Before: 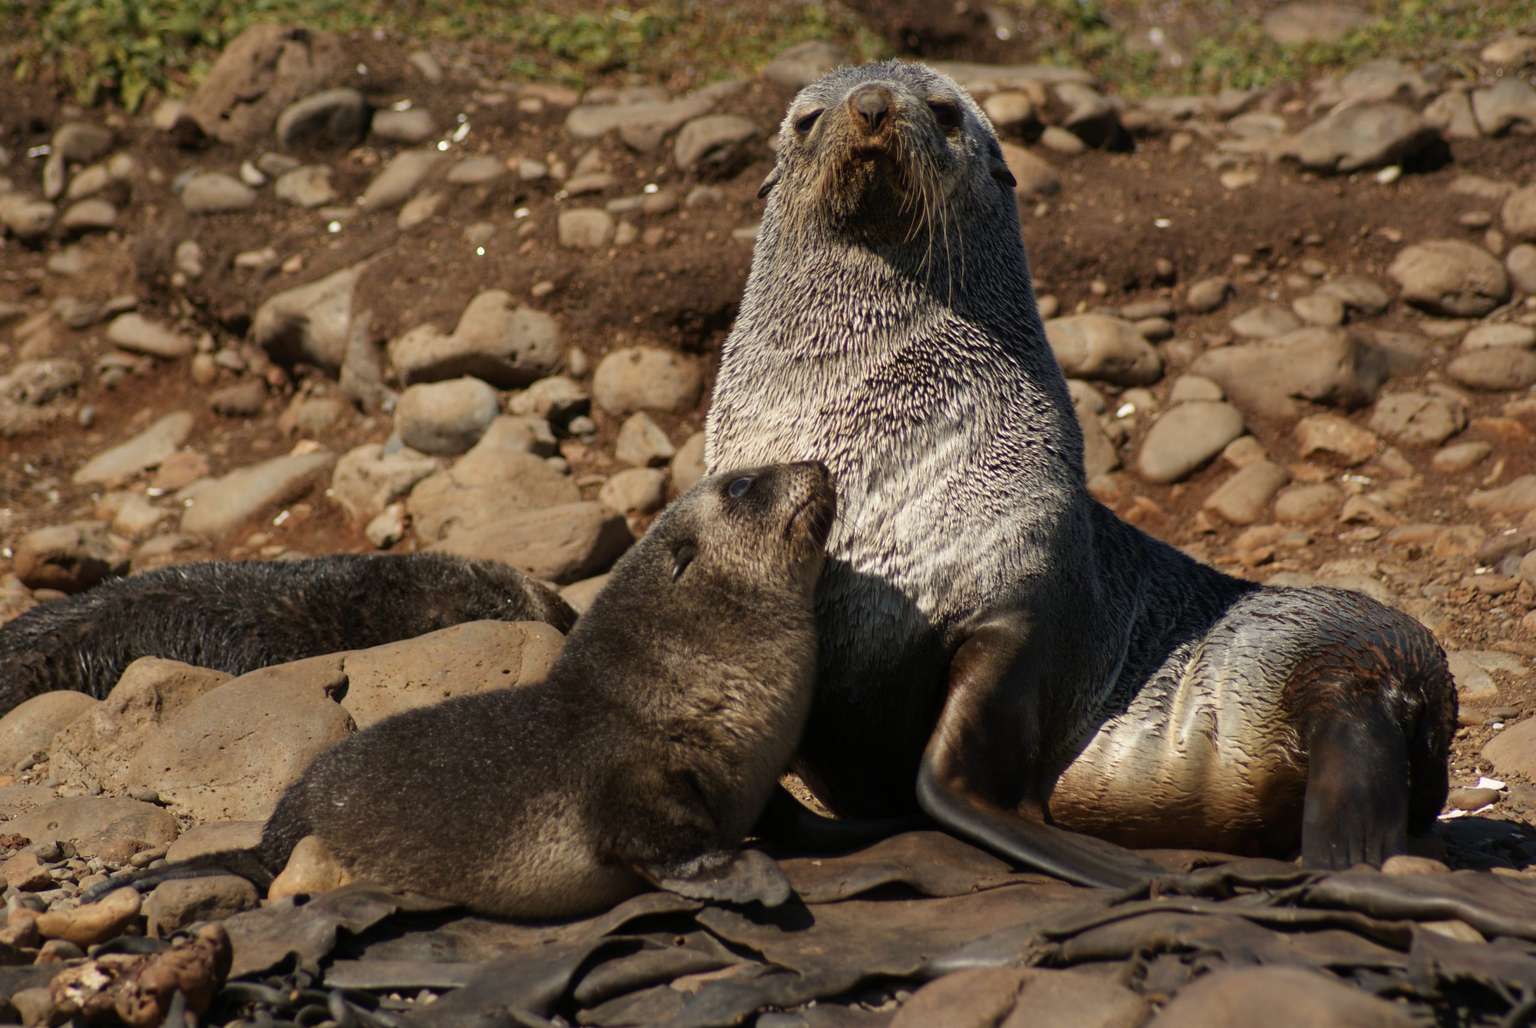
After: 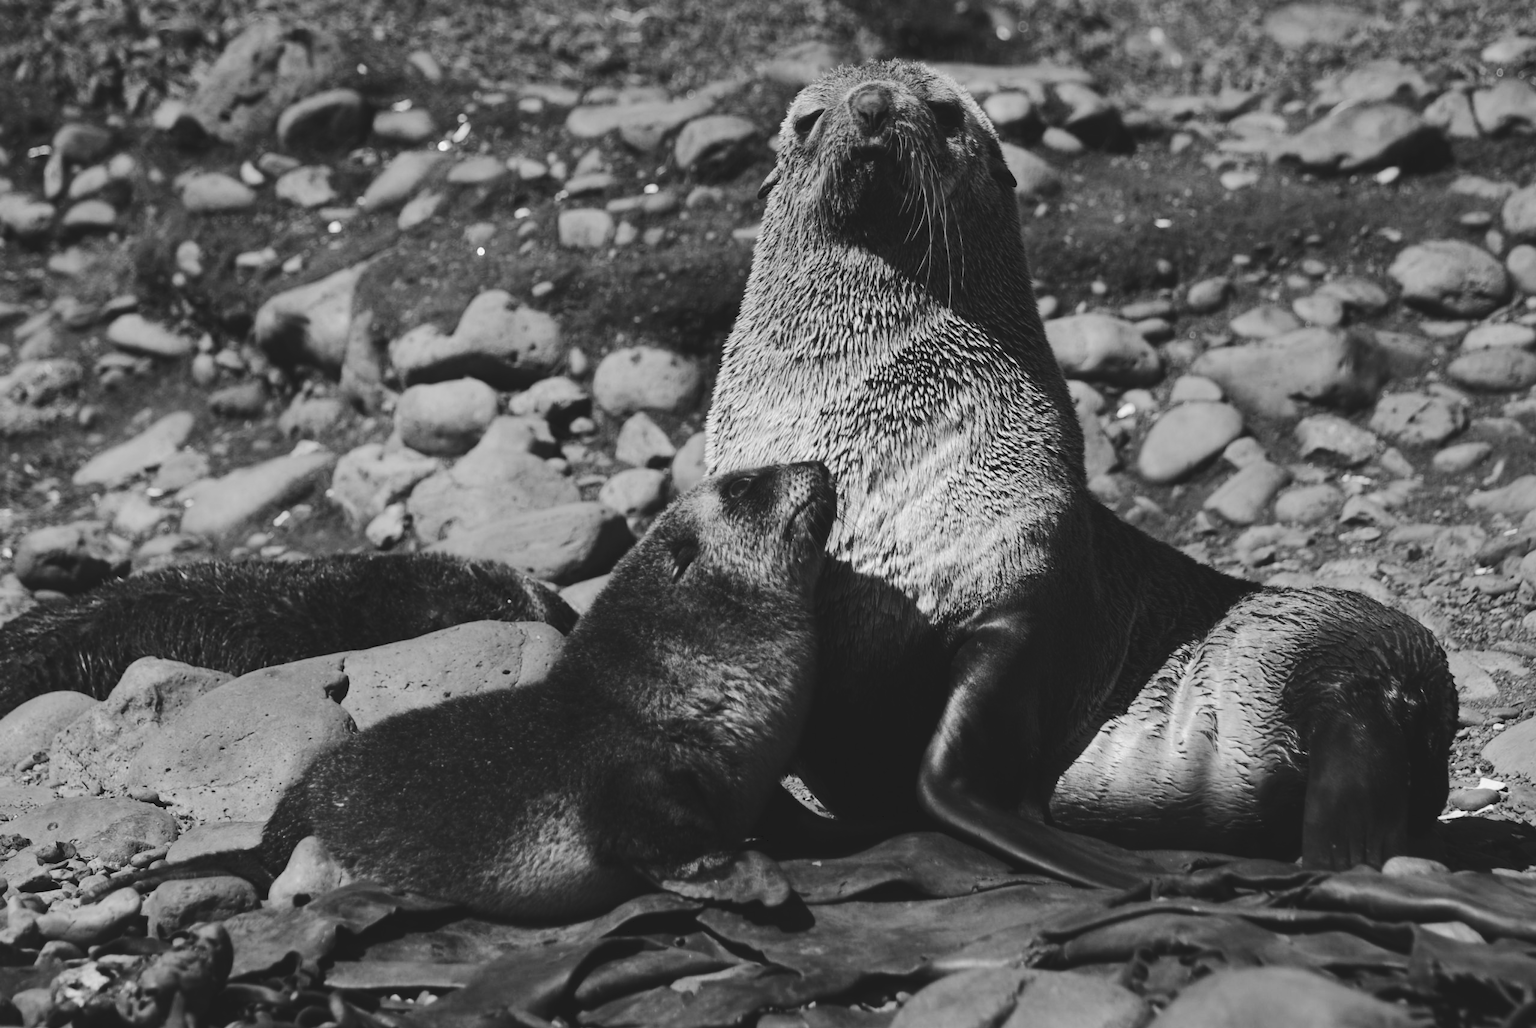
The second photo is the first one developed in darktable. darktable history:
monochrome: a 73.58, b 64.21
color correction: saturation 1.11
tone curve: curves: ch0 [(0, 0) (0.003, 0.108) (0.011, 0.112) (0.025, 0.117) (0.044, 0.126) (0.069, 0.133) (0.1, 0.146) (0.136, 0.158) (0.177, 0.178) (0.224, 0.212) (0.277, 0.256) (0.335, 0.331) (0.399, 0.423) (0.468, 0.538) (0.543, 0.641) (0.623, 0.721) (0.709, 0.792) (0.801, 0.845) (0.898, 0.917) (1, 1)], preserve colors none
white balance: emerald 1
